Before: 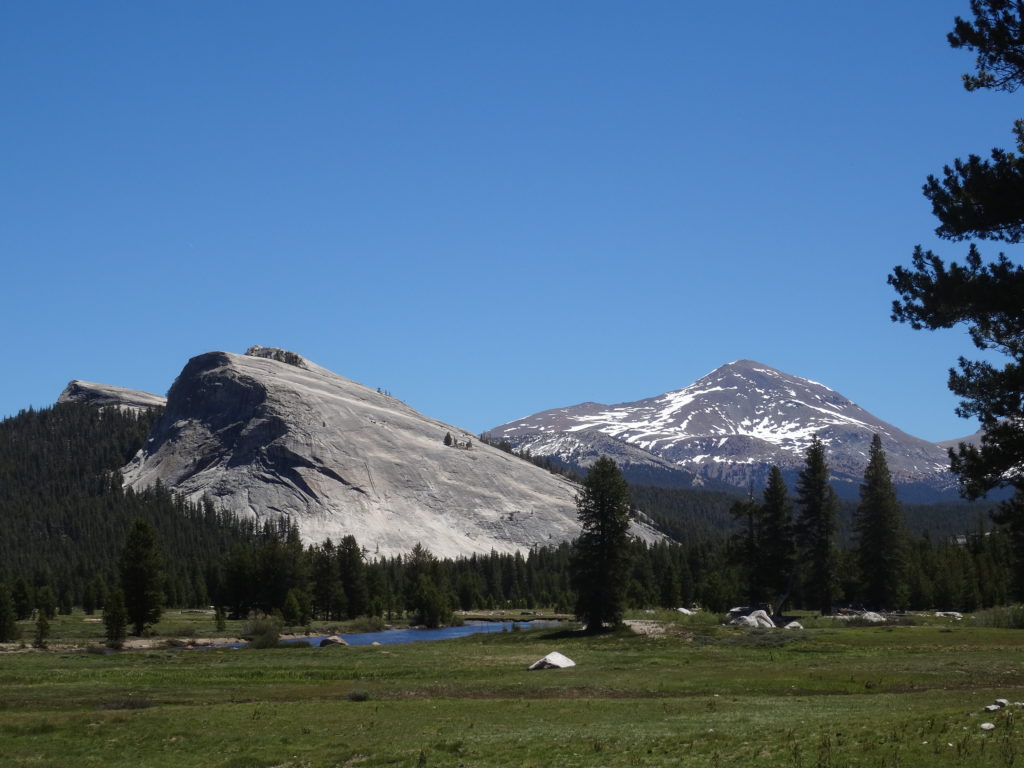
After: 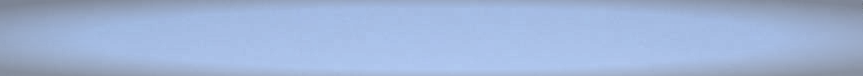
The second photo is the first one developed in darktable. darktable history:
tone equalizer: -8 EV -0.75 EV, -7 EV -0.7 EV, -6 EV -0.6 EV, -5 EV -0.4 EV, -3 EV 0.4 EV, -2 EV 0.6 EV, -1 EV 0.7 EV, +0 EV 0.75 EV, edges refinement/feathering 500, mask exposure compensation -1.57 EV, preserve details no
color balance rgb: shadows lift › luminance -20%, power › hue 72.24°, highlights gain › luminance 15%, global offset › hue 171.6°, perceptual saturation grading › global saturation 14.09%, perceptual saturation grading › highlights -25%, perceptual saturation grading › shadows 25%, global vibrance 25%, contrast 10%
bloom: size 16%, threshold 98%, strength 20%
crop and rotate: left 9.644%, top 9.491%, right 6.021%, bottom 80.509%
exposure: exposure 0.217 EV, compensate highlight preservation false
color zones: curves: ch1 [(0, 0.34) (0.143, 0.164) (0.286, 0.152) (0.429, 0.176) (0.571, 0.173) (0.714, 0.188) (0.857, 0.199) (1, 0.34)]
levels: levels [0, 0.476, 0.951]
vignetting: automatic ratio true
